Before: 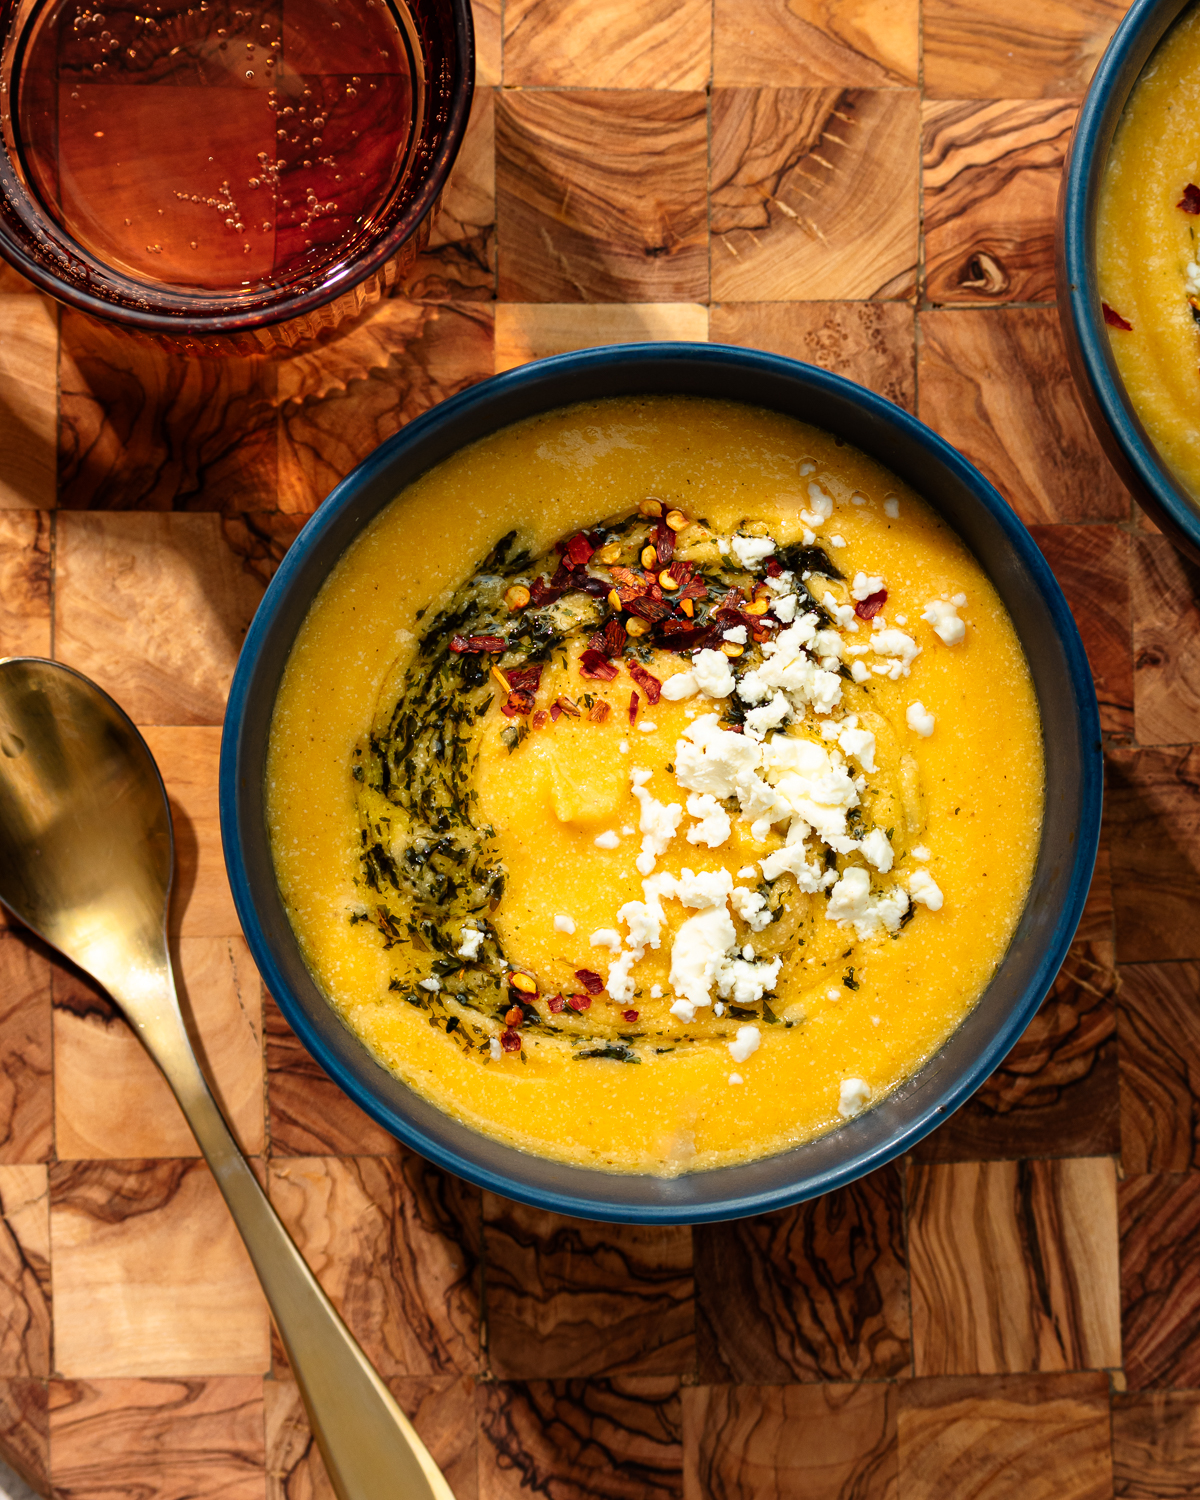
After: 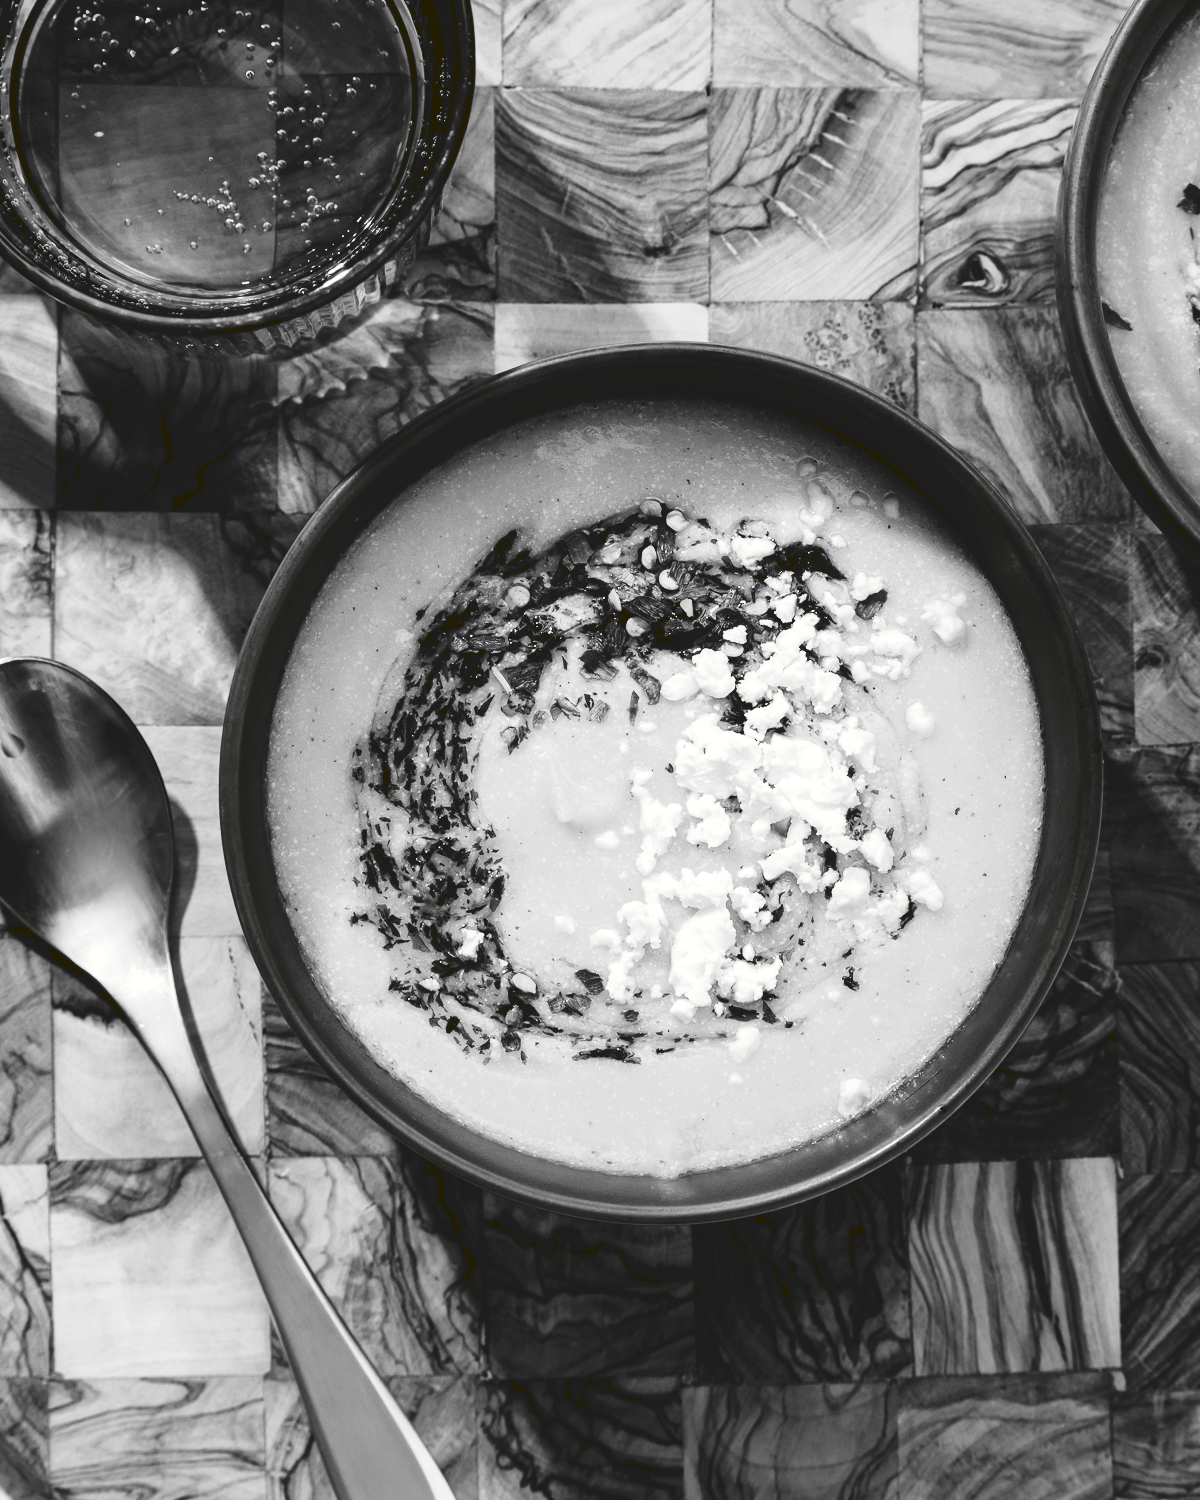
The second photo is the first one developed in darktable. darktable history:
tone curve: curves: ch0 [(0, 0) (0.003, 0.108) (0.011, 0.108) (0.025, 0.108) (0.044, 0.113) (0.069, 0.113) (0.1, 0.121) (0.136, 0.136) (0.177, 0.16) (0.224, 0.192) (0.277, 0.246) (0.335, 0.324) (0.399, 0.419) (0.468, 0.518) (0.543, 0.622) (0.623, 0.721) (0.709, 0.815) (0.801, 0.893) (0.898, 0.949) (1, 1)], preserve colors none
color look up table: target L [84.2, 87.41, 80.24, 80.97, 75.88, 49.64, 63.22, 64.23, 69.61, 40.18, 53.98, 48.04, 45.36, 30.01, 20.79, 2.742, 200.91, 88.12, 84.2, 67, 65.49, 64.74, 63.98, 56.58, 67, 53.5, 30.59, 22.16, 87.05, 84.2, 68.99, 63.98, 78.43, 72.58, 78.8, 58.12, 43.73, 31.74, 31.46, 27.53, 31.46, 100, 88.12, 89.53, 78.43, 84.56, 58.12, 46.7, 52.41], target a [0, -0.001, -0.001, -0.002, -0.001, 0.001, 0, 0.001, 0, 0.001 ×5, 0, -0.307, 0, -0.003, 0 ×5, 0.001, 0, 0.001, 0.001, 0, 0, 0, 0.001, 0, 0, 0, -0.001, 0.001 ×4, 0, 0.001, -0.286, -0.003, -0.002, 0, -0.001, 0.001, 0.001, 0], target b [0.002, 0.002, 0.003, 0.025, 0.003, -0.004, 0.002, -0.004, 0.003, -0.004, -0.005, -0.004, -0.004, -0.004, 0.006, 3.782, -0.001, 0.025, 0.002, 0.002, 0.002, -0.004, 0.002, -0.004, 0.002, -0.005, -0.004, -0.001, 0.001, 0.002, -0.004, 0.002, 0.002, 0.002, 0.003, -0.004 ×4, -0.001, -0.004, 3.598, 0.025, 0.025, 0.002, 0.002, -0.004, -0.004, 0.002], num patches 49
